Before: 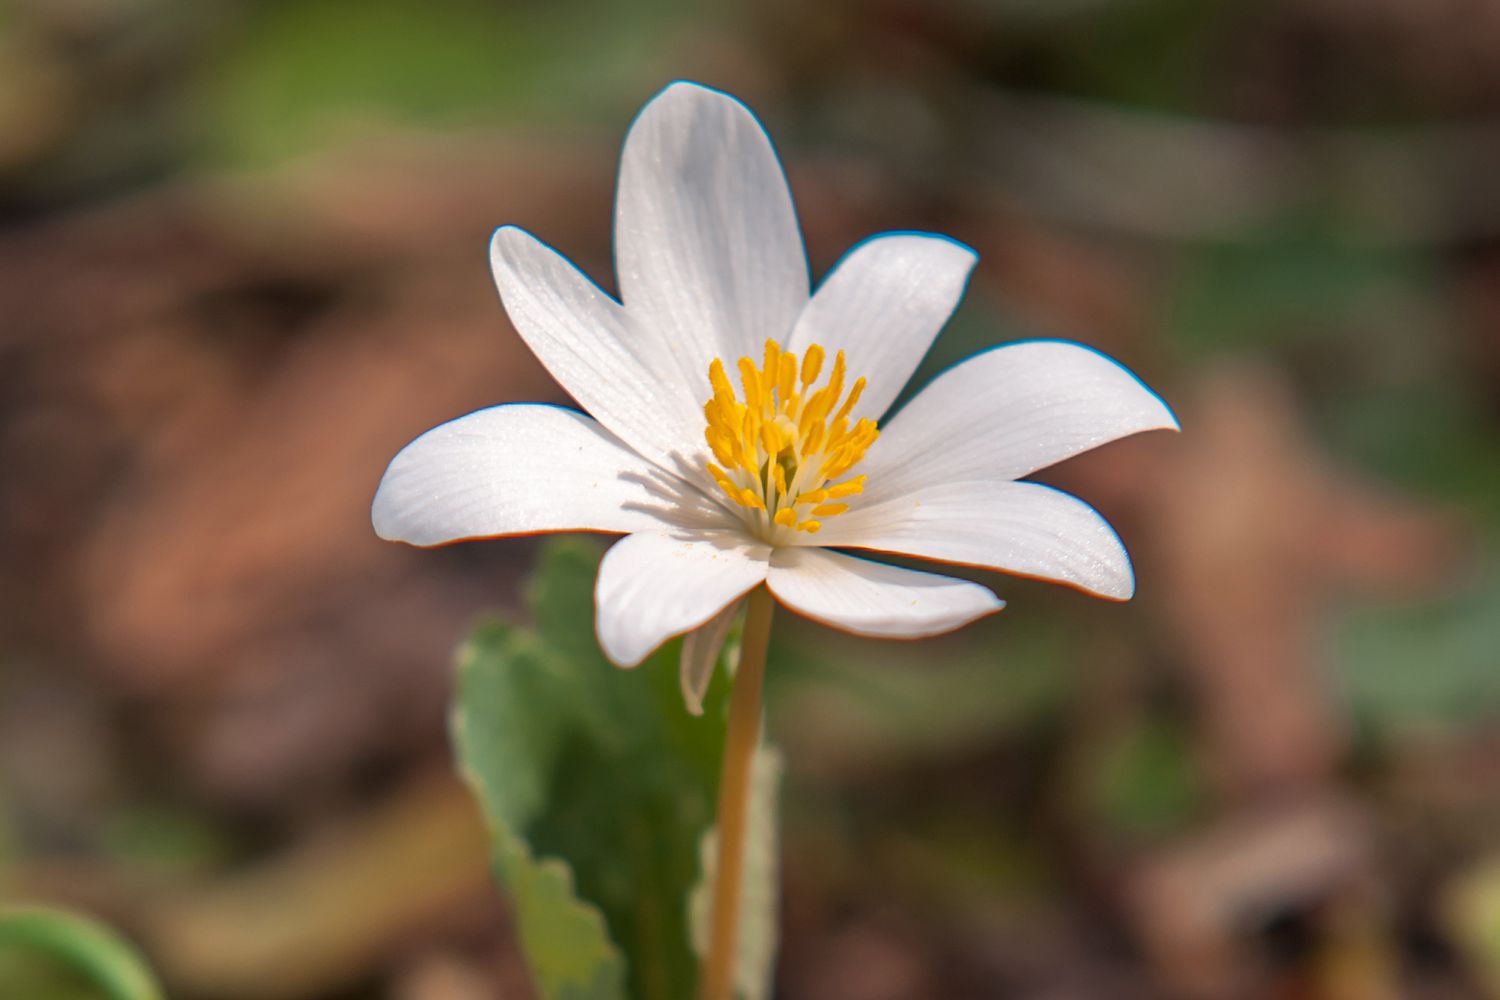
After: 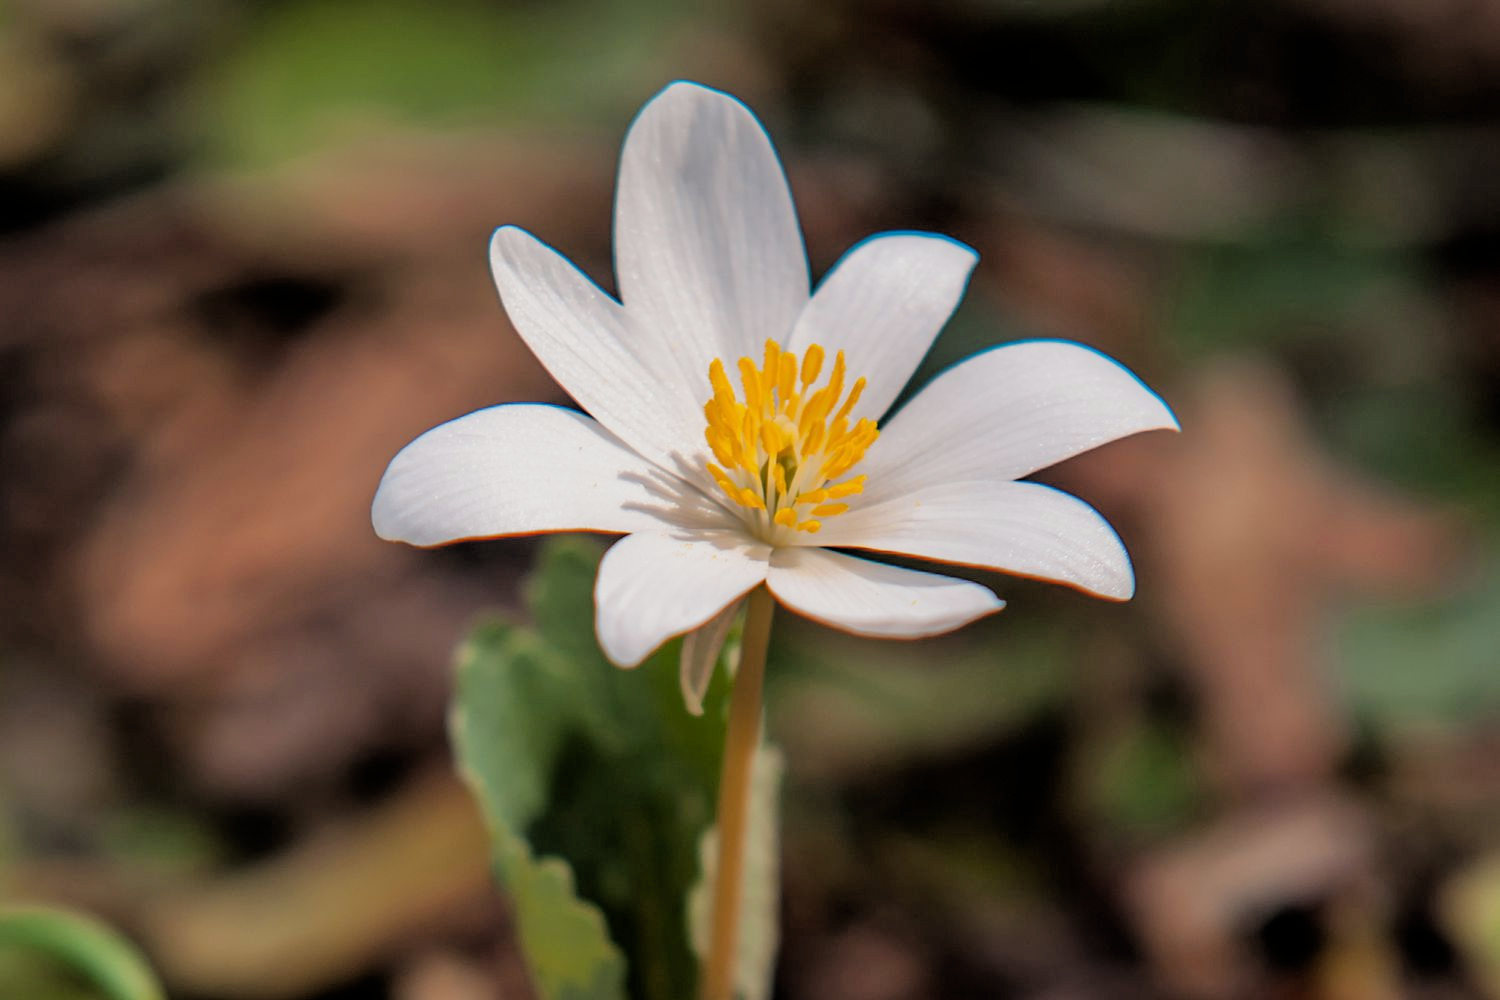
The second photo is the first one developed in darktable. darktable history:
filmic rgb: black relative exposure -3.86 EV, white relative exposure 3.48 EV, hardness 2.63, contrast 1.103
